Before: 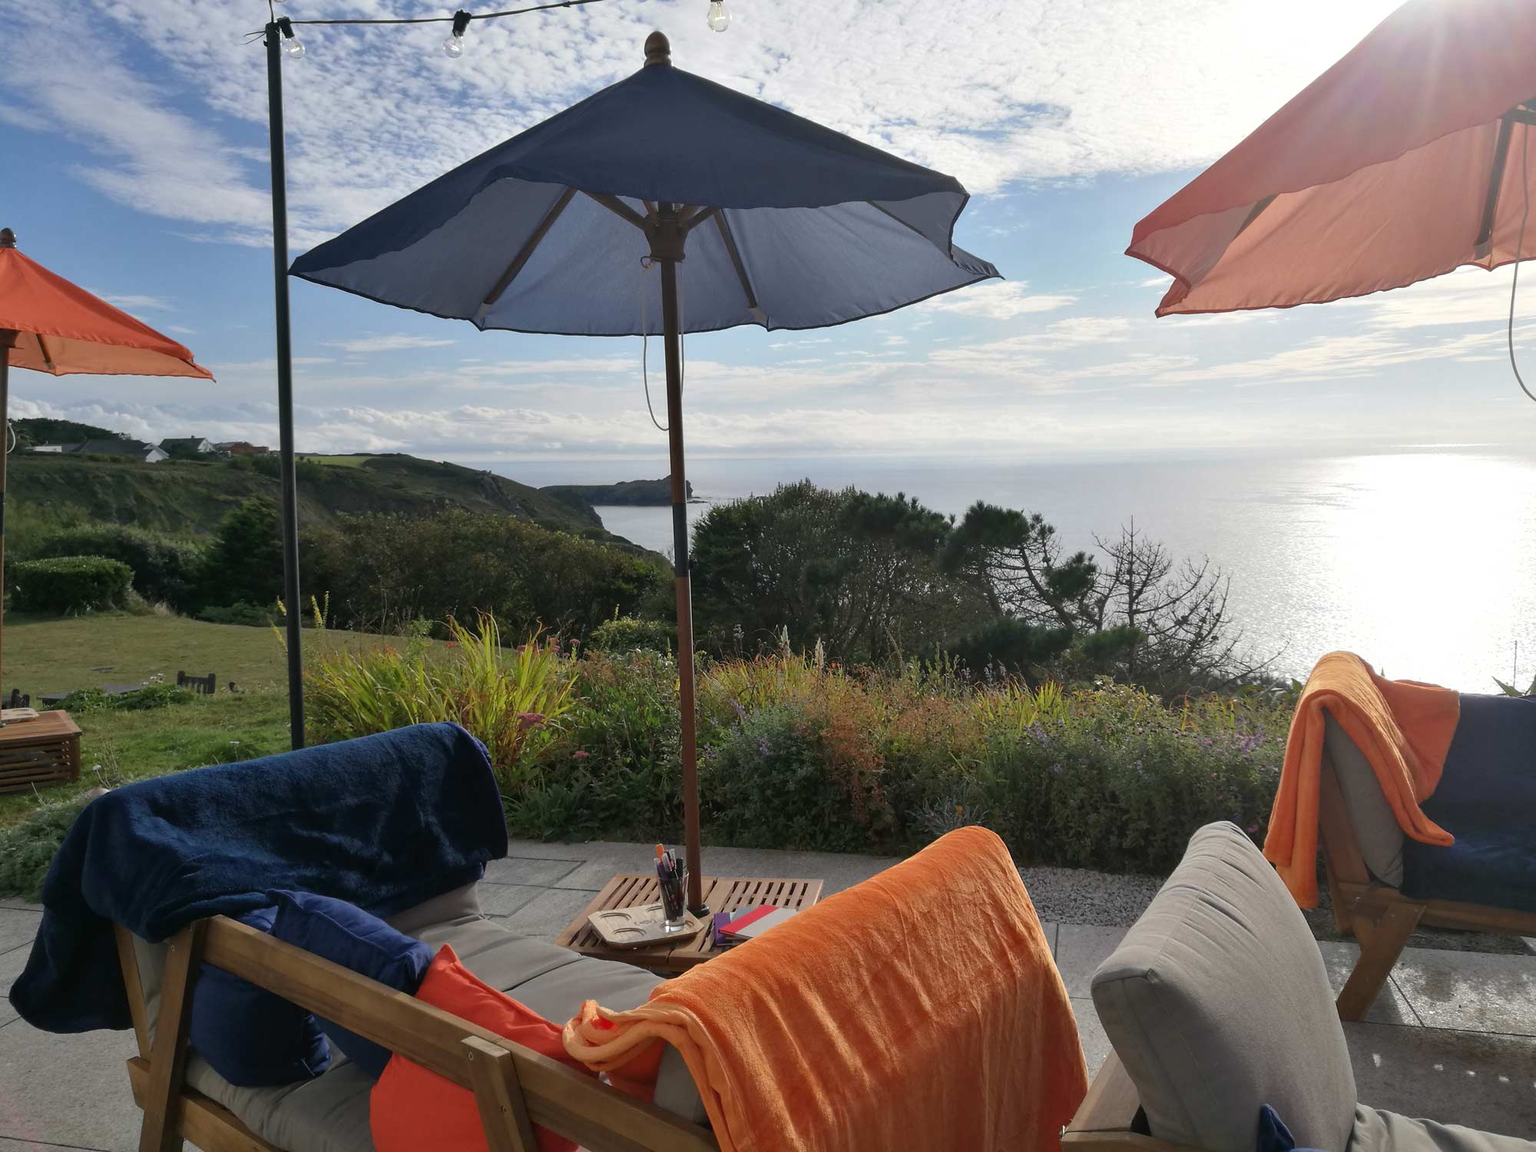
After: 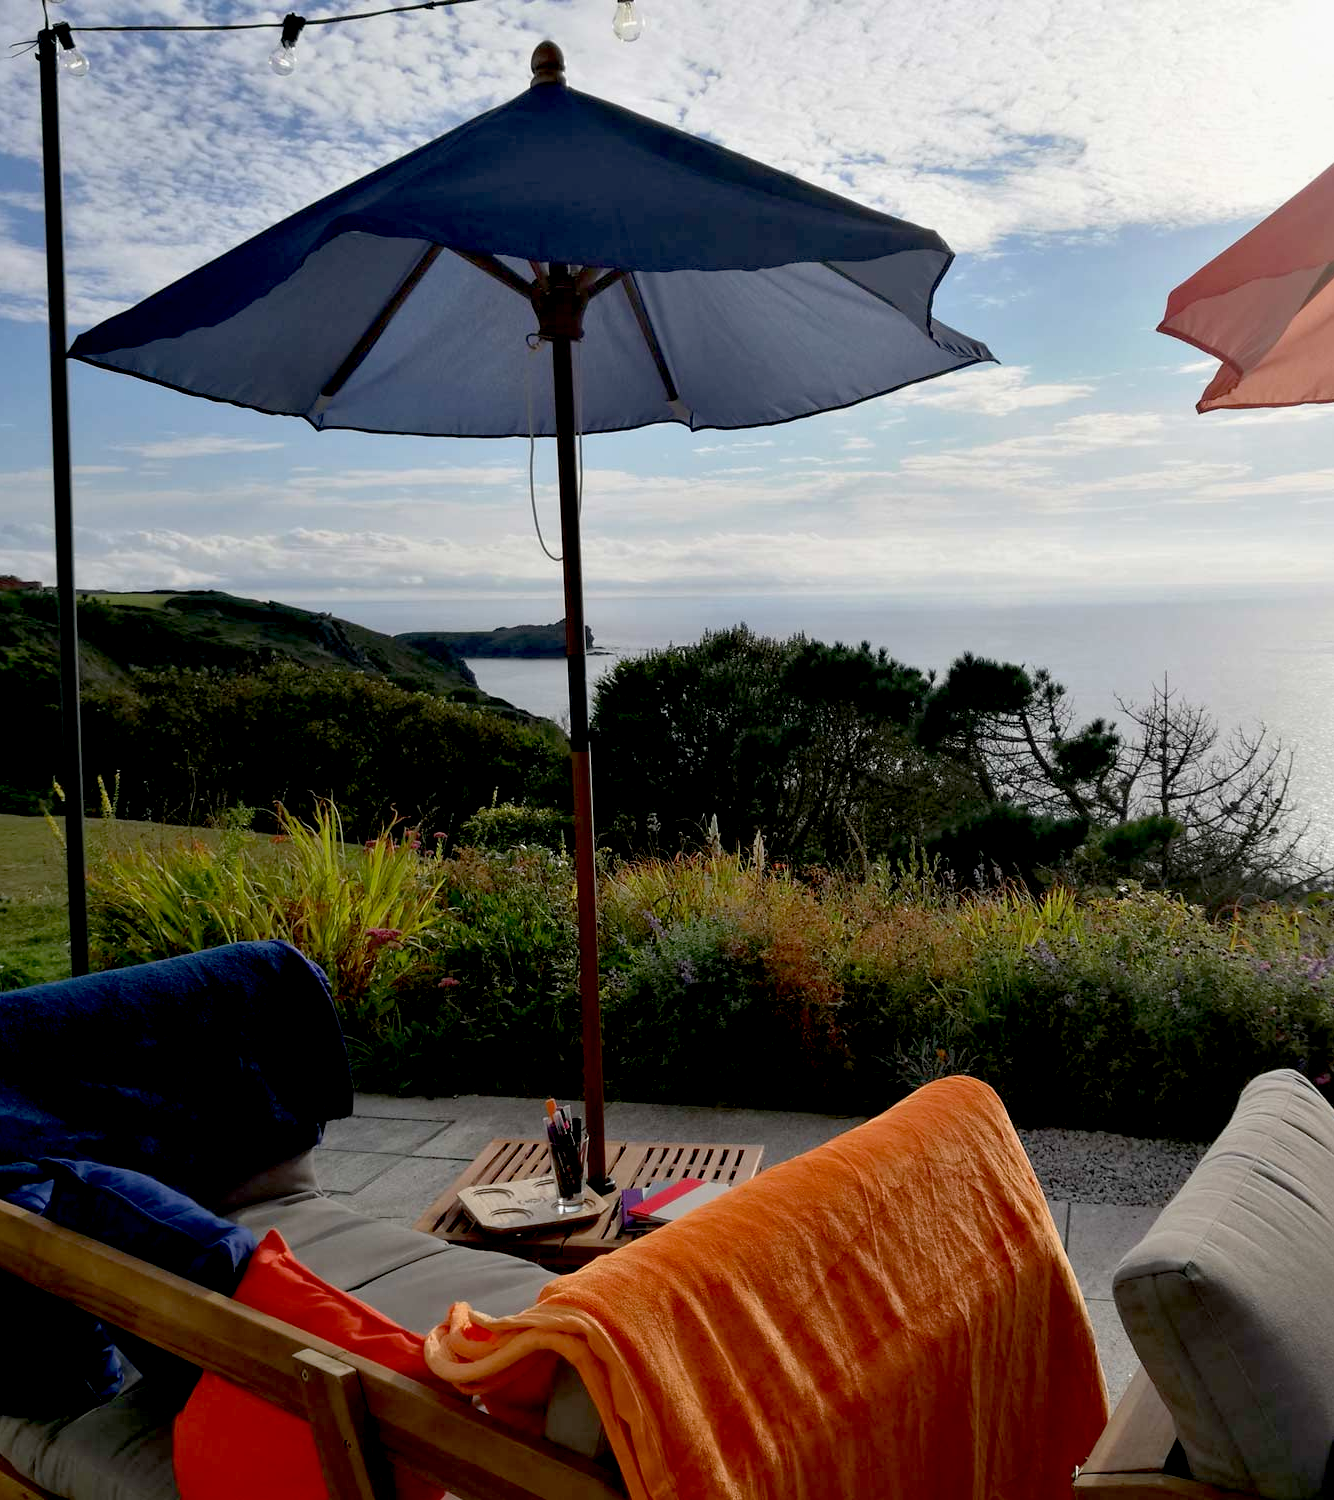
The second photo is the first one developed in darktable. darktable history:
exposure: black level correction 0.029, exposure -0.073 EV, compensate highlight preservation false
crop and rotate: left 15.446%, right 17.836%
